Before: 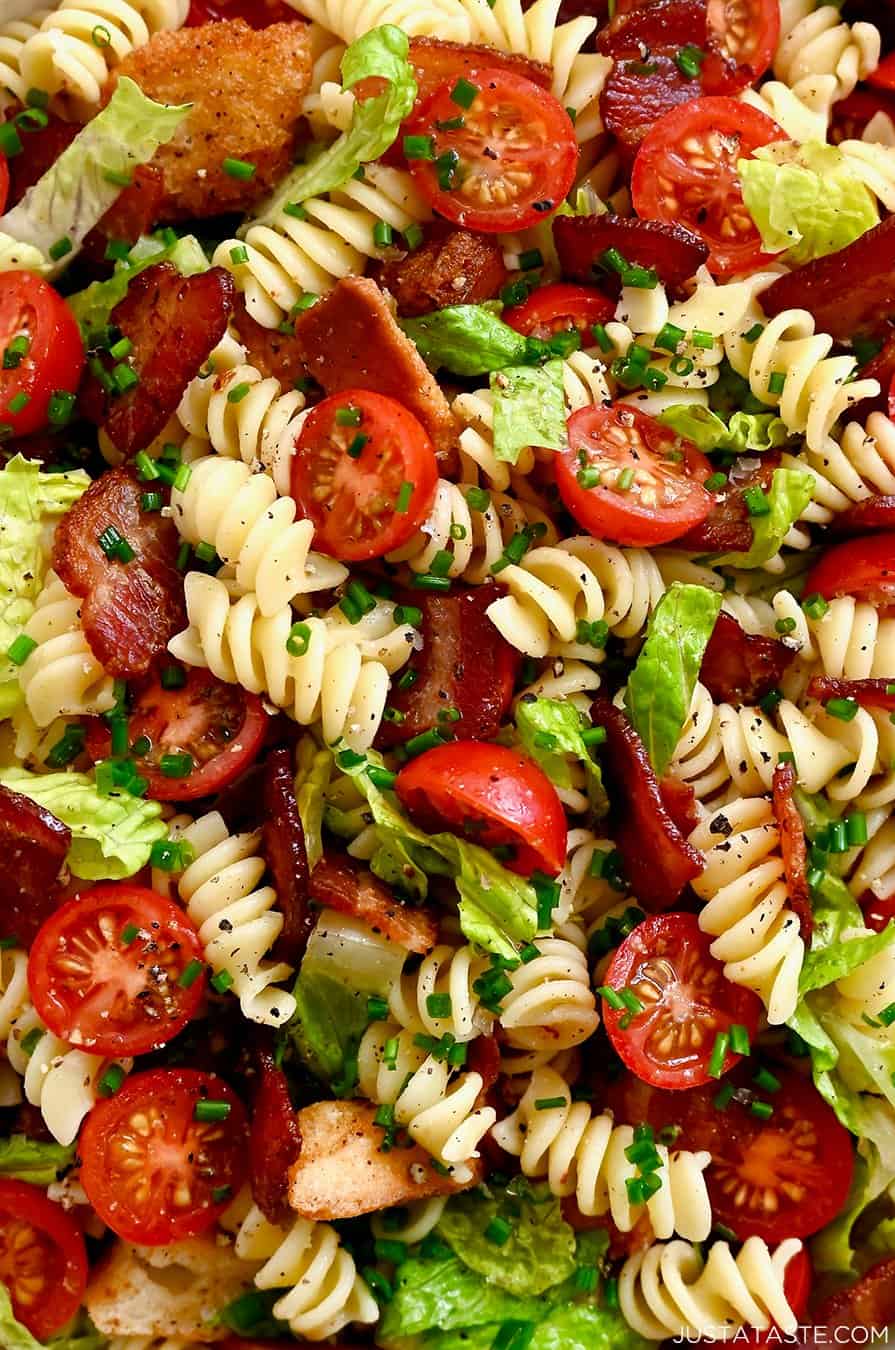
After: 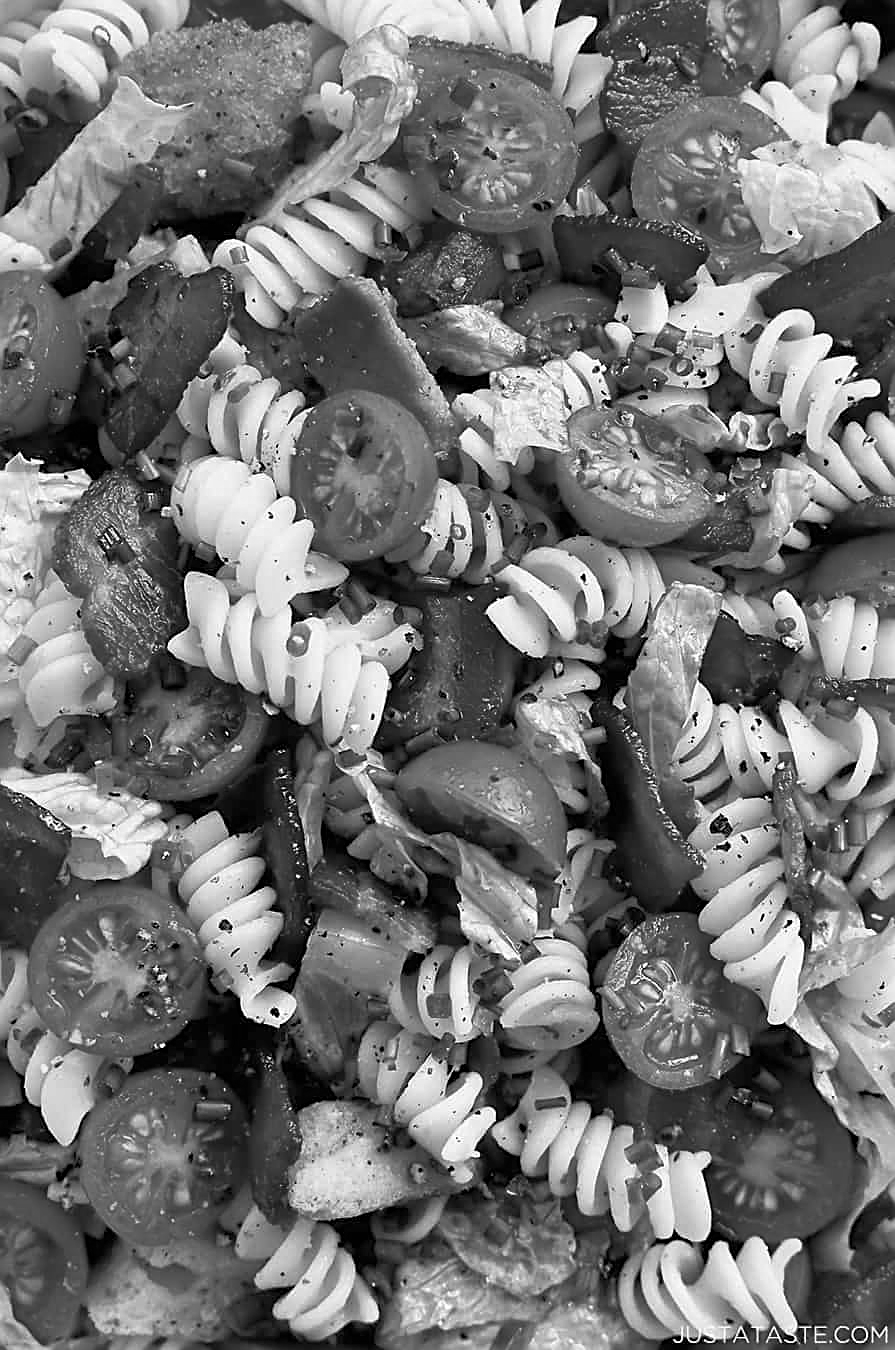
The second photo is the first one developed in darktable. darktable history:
monochrome: a -35.87, b 49.73, size 1.7
white balance: red 0.978, blue 0.999
sharpen: on, module defaults
shadows and highlights: shadows 43.06, highlights 6.94
